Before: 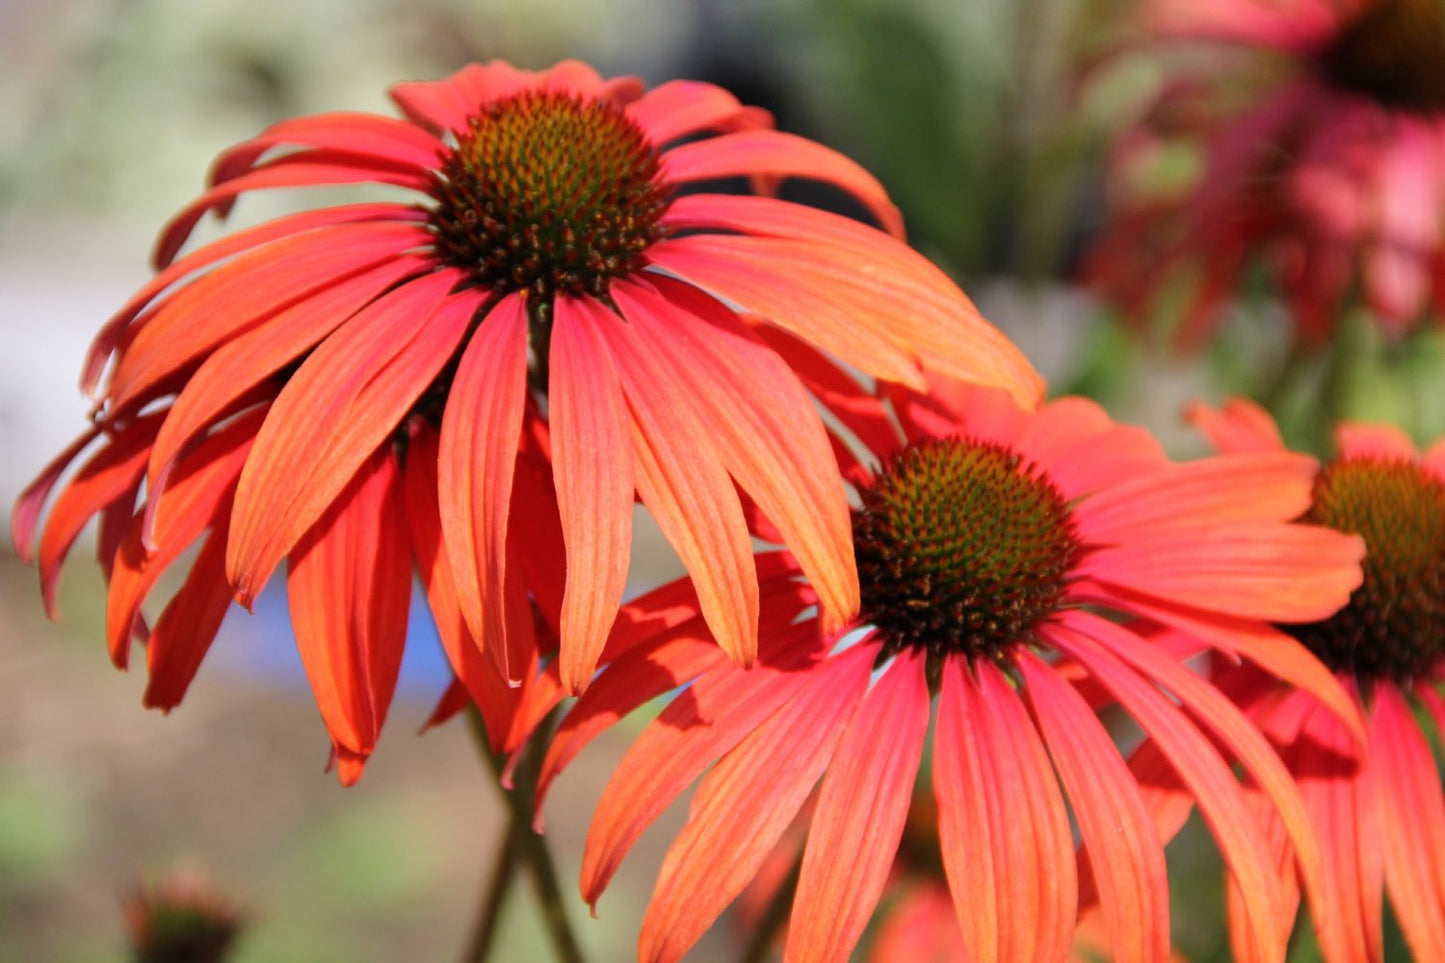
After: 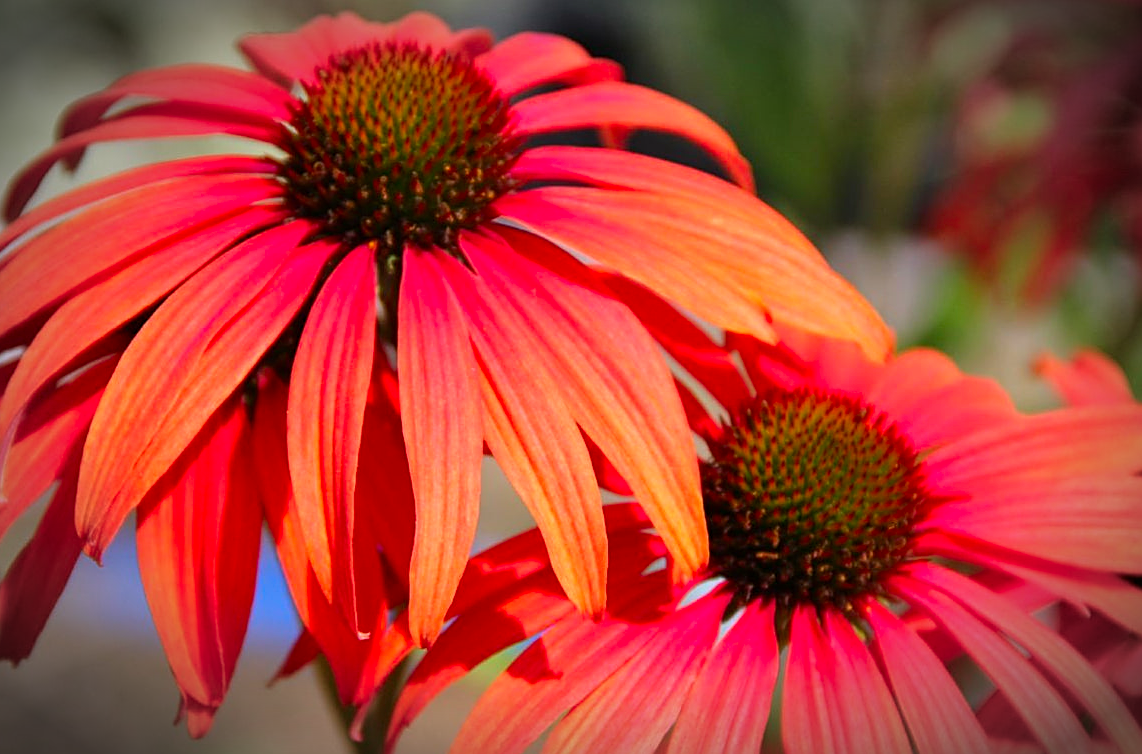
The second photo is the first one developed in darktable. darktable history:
crop and rotate: left 10.513%, top 5.018%, right 10.397%, bottom 16.671%
exposure: exposure -0.044 EV, compensate highlight preservation false
shadows and highlights: soften with gaussian
sharpen: on, module defaults
vignetting: brightness -0.806, automatic ratio true
base curve: curves: ch0 [(0, 0) (0.297, 0.298) (1, 1)], preserve colors none
color correction: highlights b* 0.007, saturation 1.3
